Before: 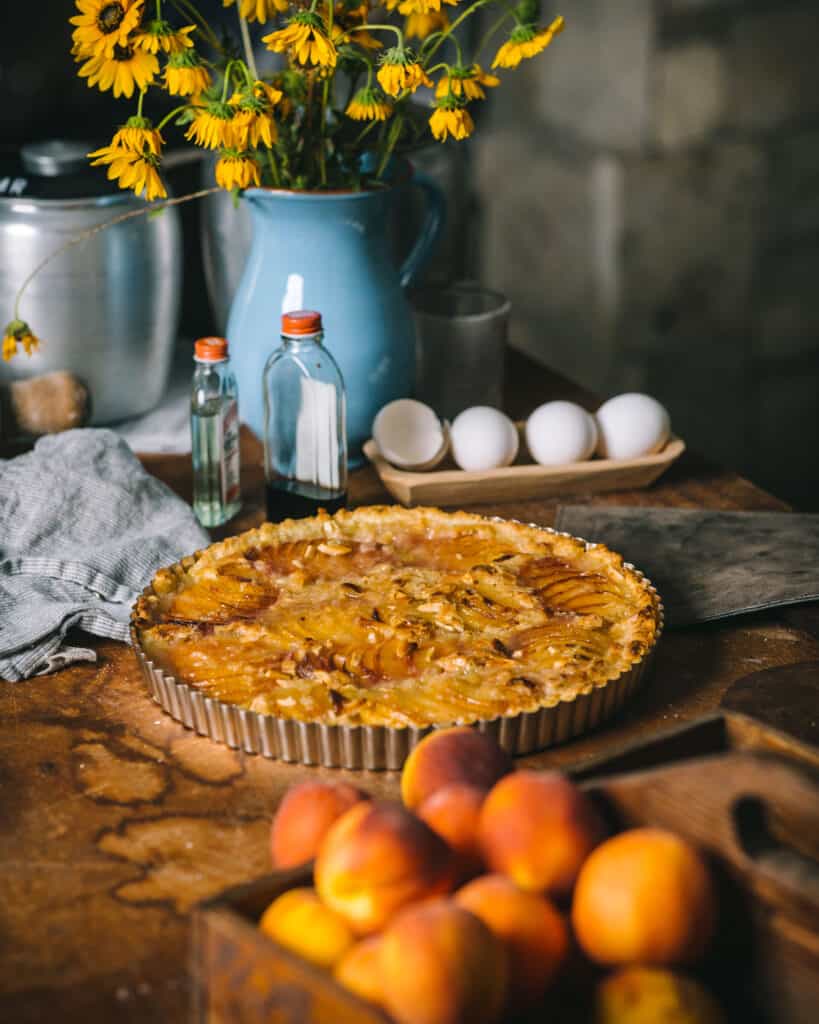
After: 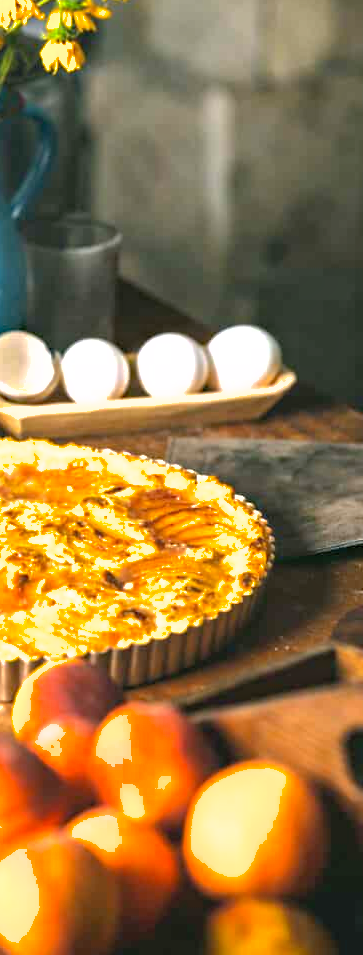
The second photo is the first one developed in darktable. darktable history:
exposure: black level correction 0, exposure 1.103 EV, compensate exposure bias true, compensate highlight preservation false
shadows and highlights: on, module defaults
haze removal: compatibility mode true, adaptive false
tone equalizer: -8 EV -0.424 EV, -7 EV -0.407 EV, -6 EV -0.329 EV, -5 EV -0.227 EV, -3 EV 0.192 EV, -2 EV 0.318 EV, -1 EV 0.404 EV, +0 EV 0.445 EV, mask exposure compensation -0.515 EV
contrast equalizer: y [[0.5 ×4, 0.483, 0.43], [0.5 ×6], [0.5 ×6], [0 ×6], [0 ×6]]
crop: left 47.506%, top 6.671%, right 8.057%
